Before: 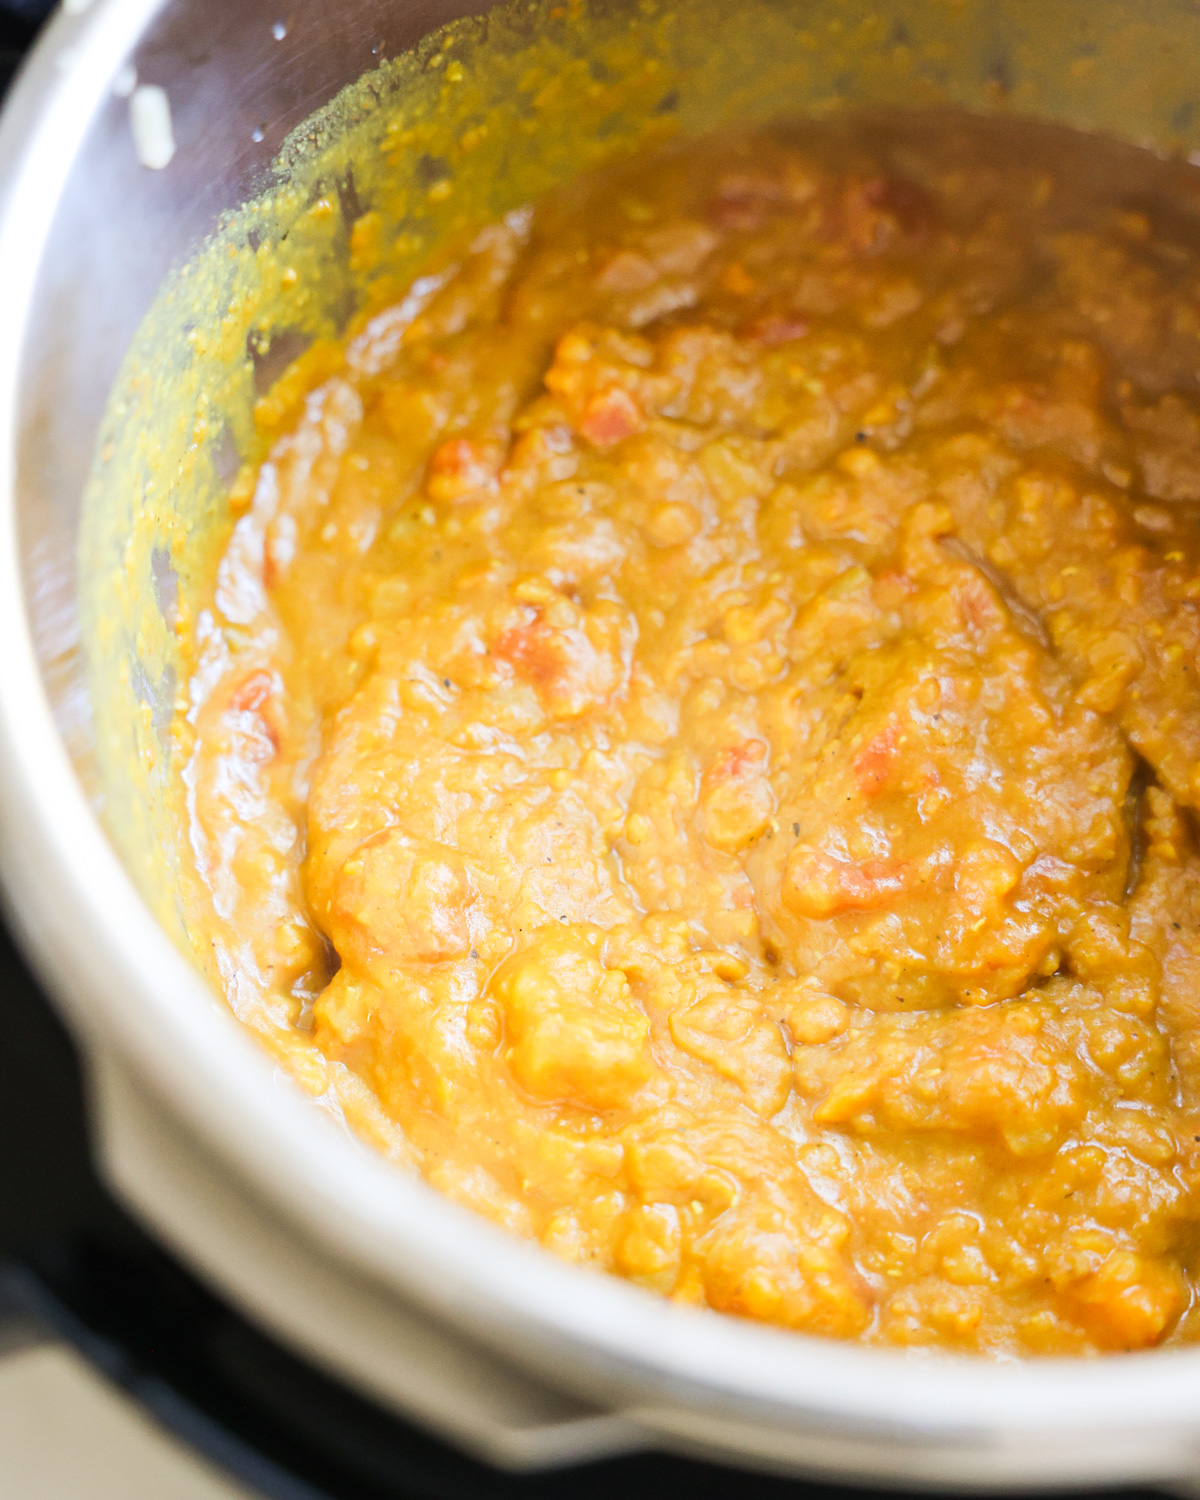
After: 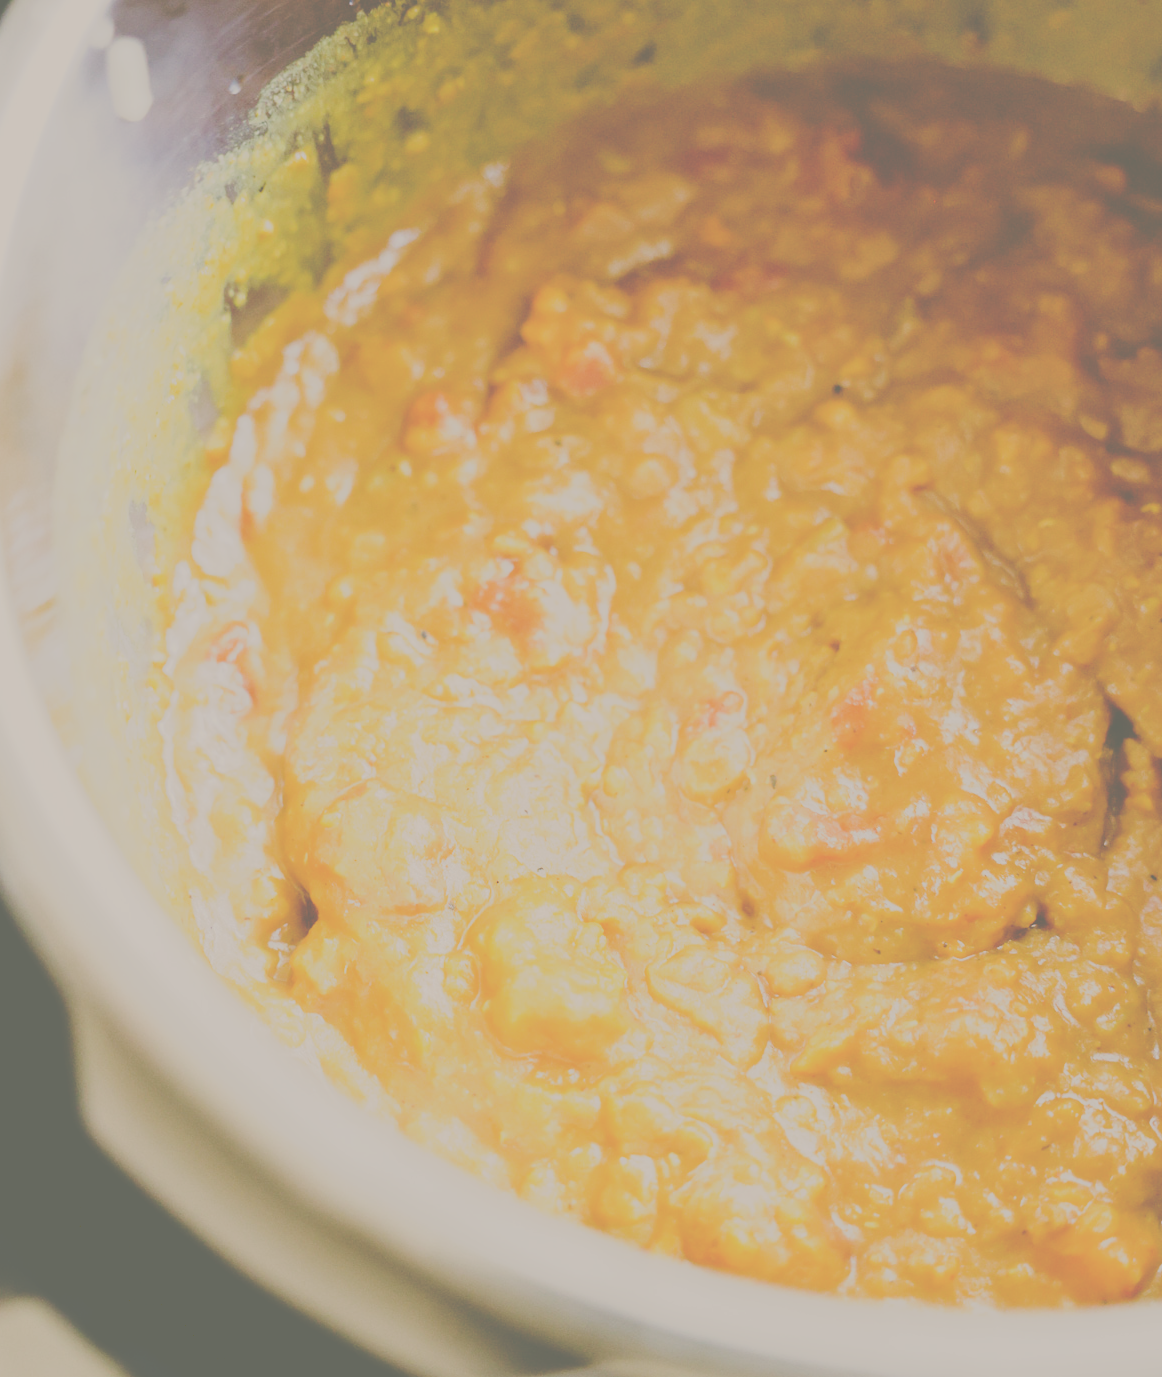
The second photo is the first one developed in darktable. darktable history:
tone curve: curves: ch0 [(0, 0) (0.003, 0.439) (0.011, 0.439) (0.025, 0.439) (0.044, 0.439) (0.069, 0.439) (0.1, 0.439) (0.136, 0.44) (0.177, 0.444) (0.224, 0.45) (0.277, 0.462) (0.335, 0.487) (0.399, 0.528) (0.468, 0.577) (0.543, 0.621) (0.623, 0.669) (0.709, 0.715) (0.801, 0.764) (0.898, 0.804) (1, 1)], preserve colors none
color correction: highlights a* 4.02, highlights b* 4.98, shadows a* -7.55, shadows b* 4.98
crop: left 1.964%, top 3.251%, right 1.122%, bottom 4.933%
sigmoid: on, module defaults
